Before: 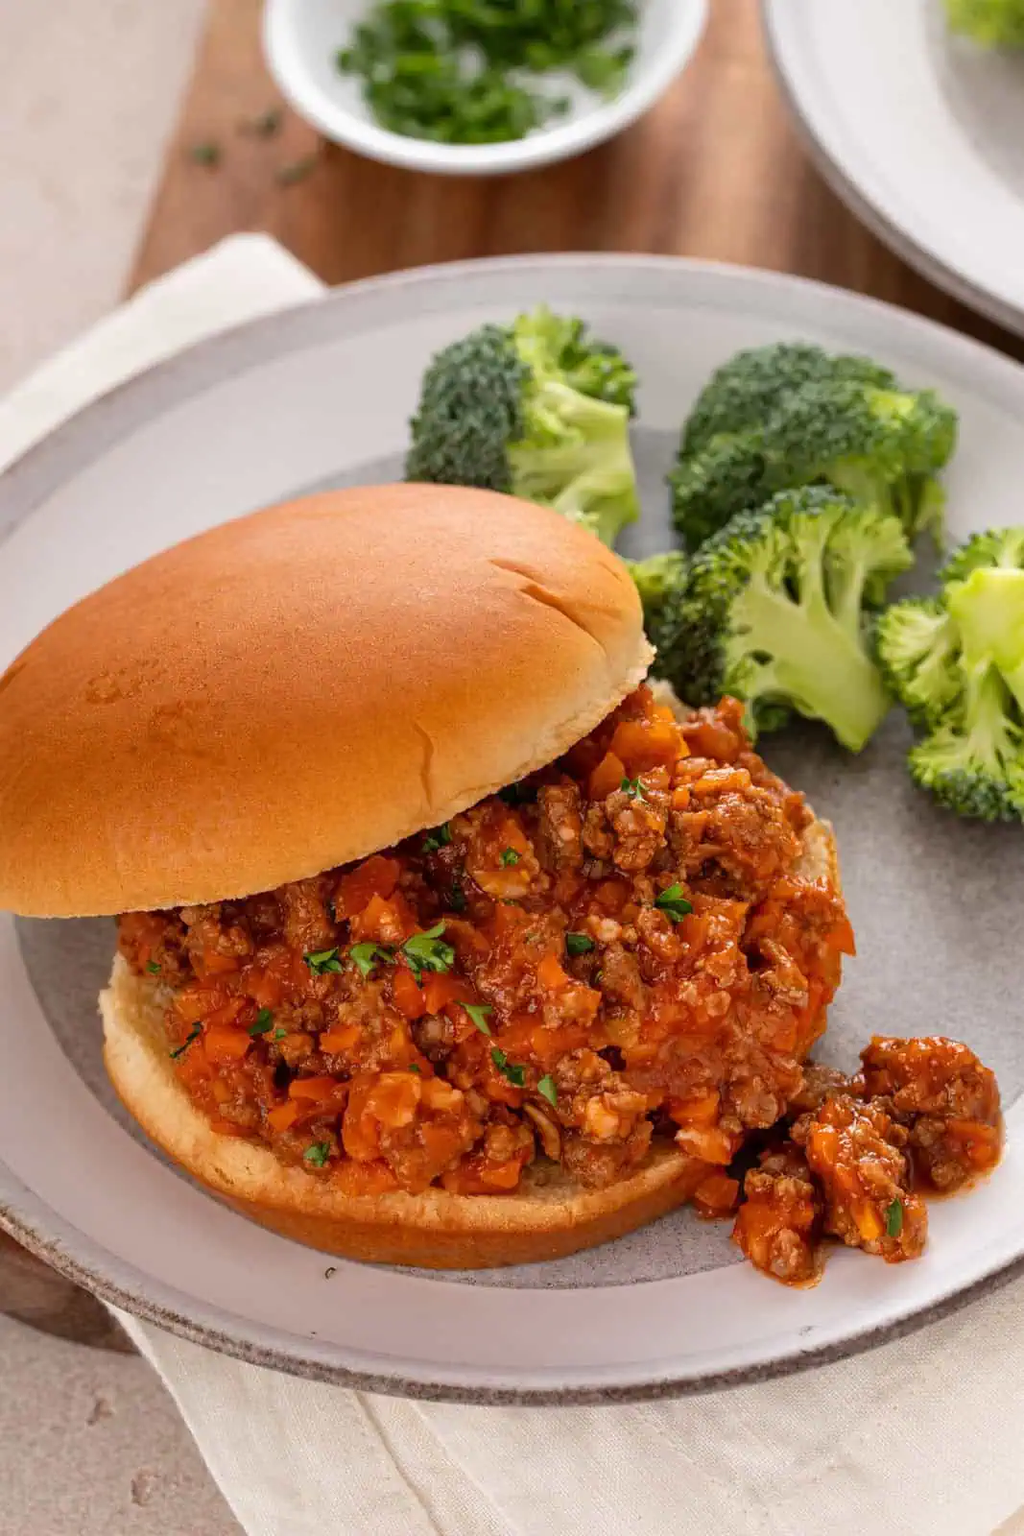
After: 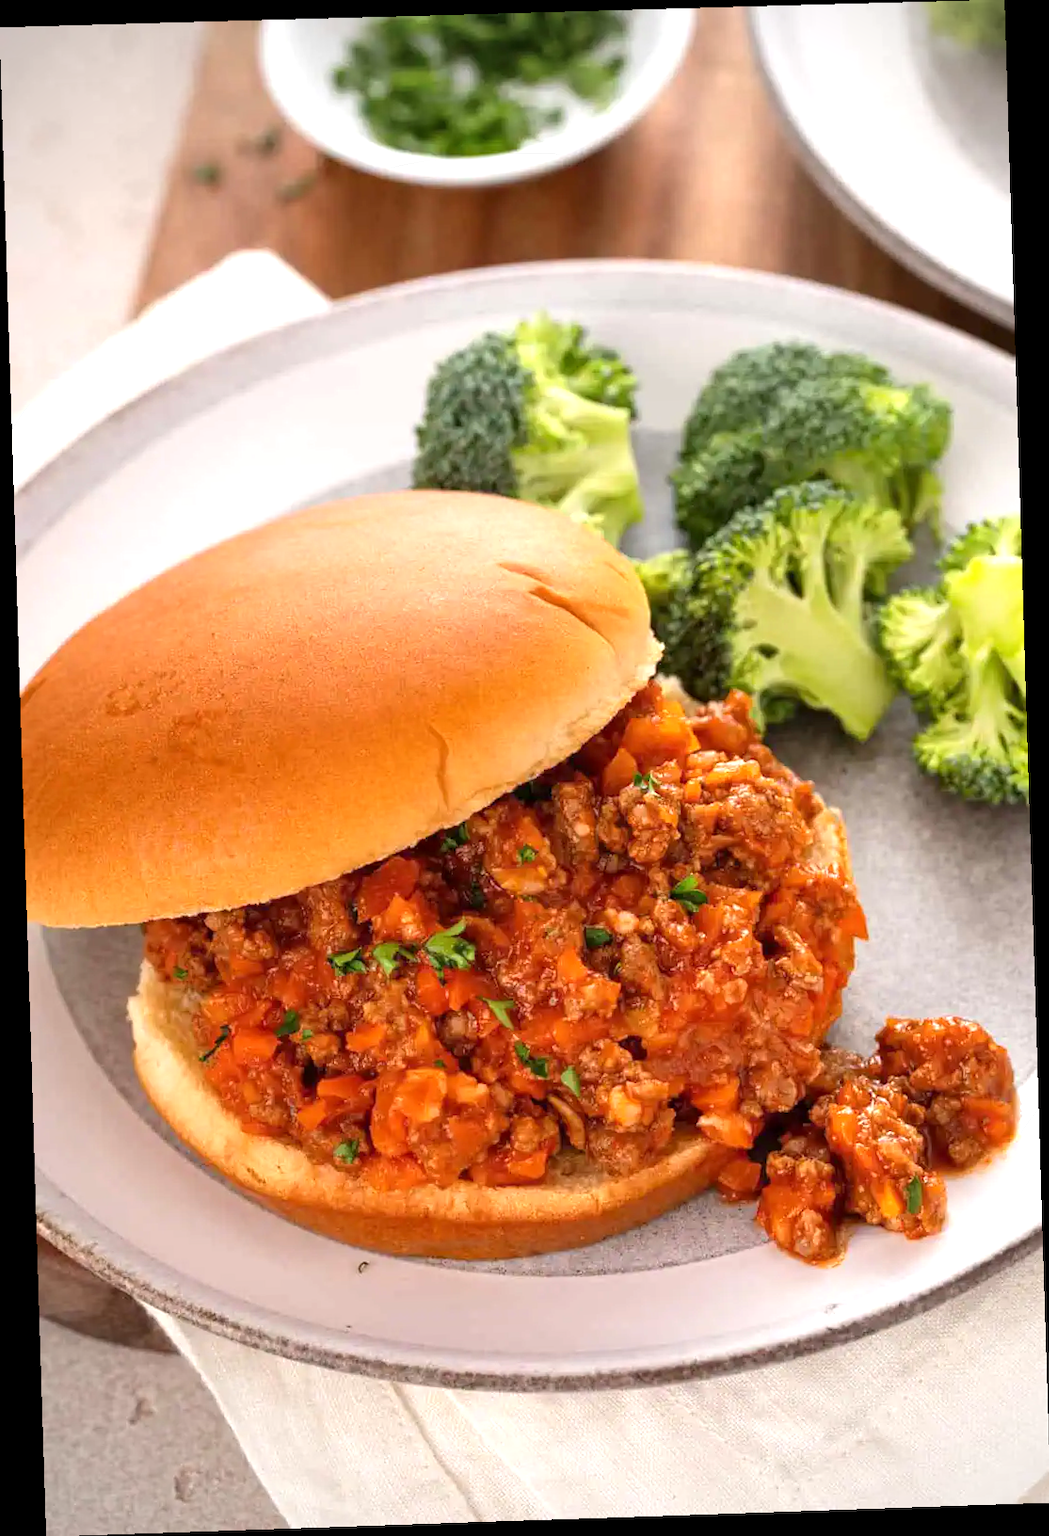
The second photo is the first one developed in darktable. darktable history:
exposure: exposure 0.661 EV, compensate highlight preservation false
vignetting: unbound false
rotate and perspective: rotation -1.77°, lens shift (horizontal) 0.004, automatic cropping off
